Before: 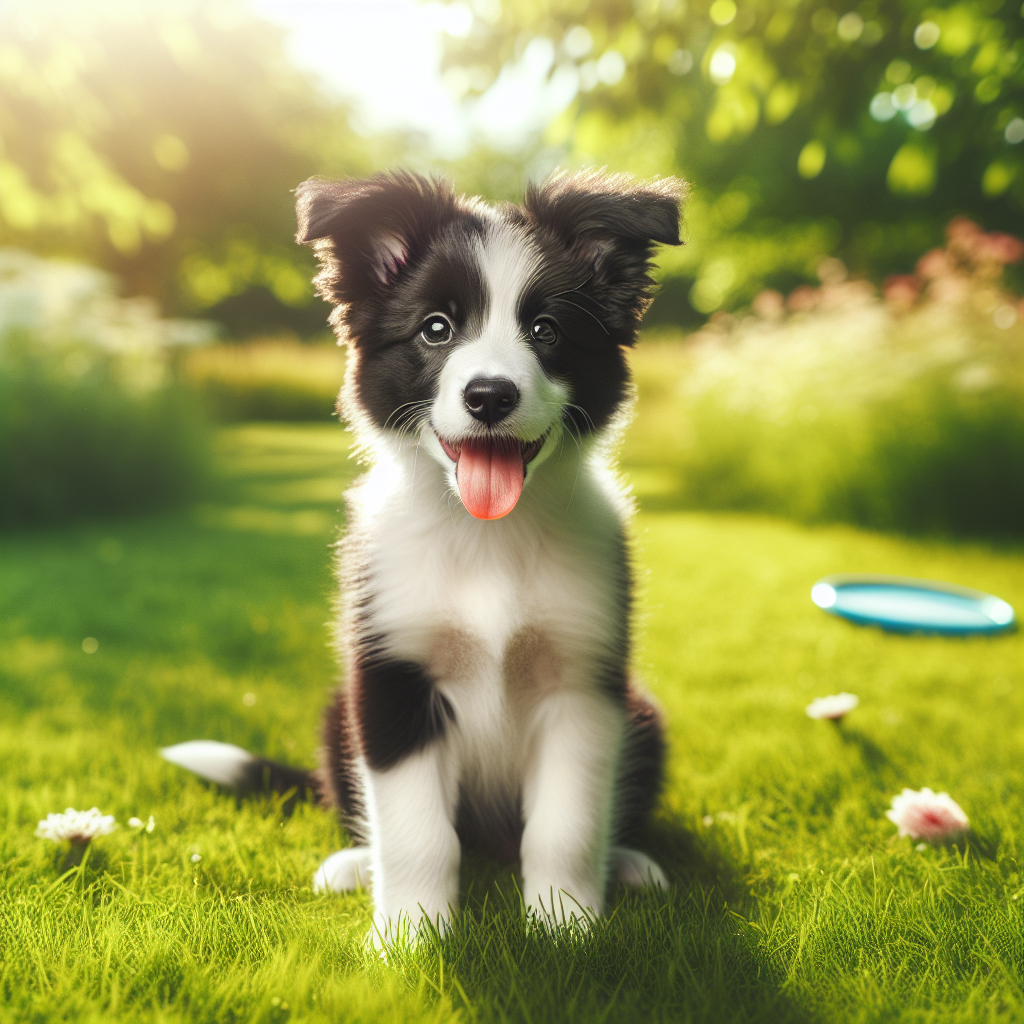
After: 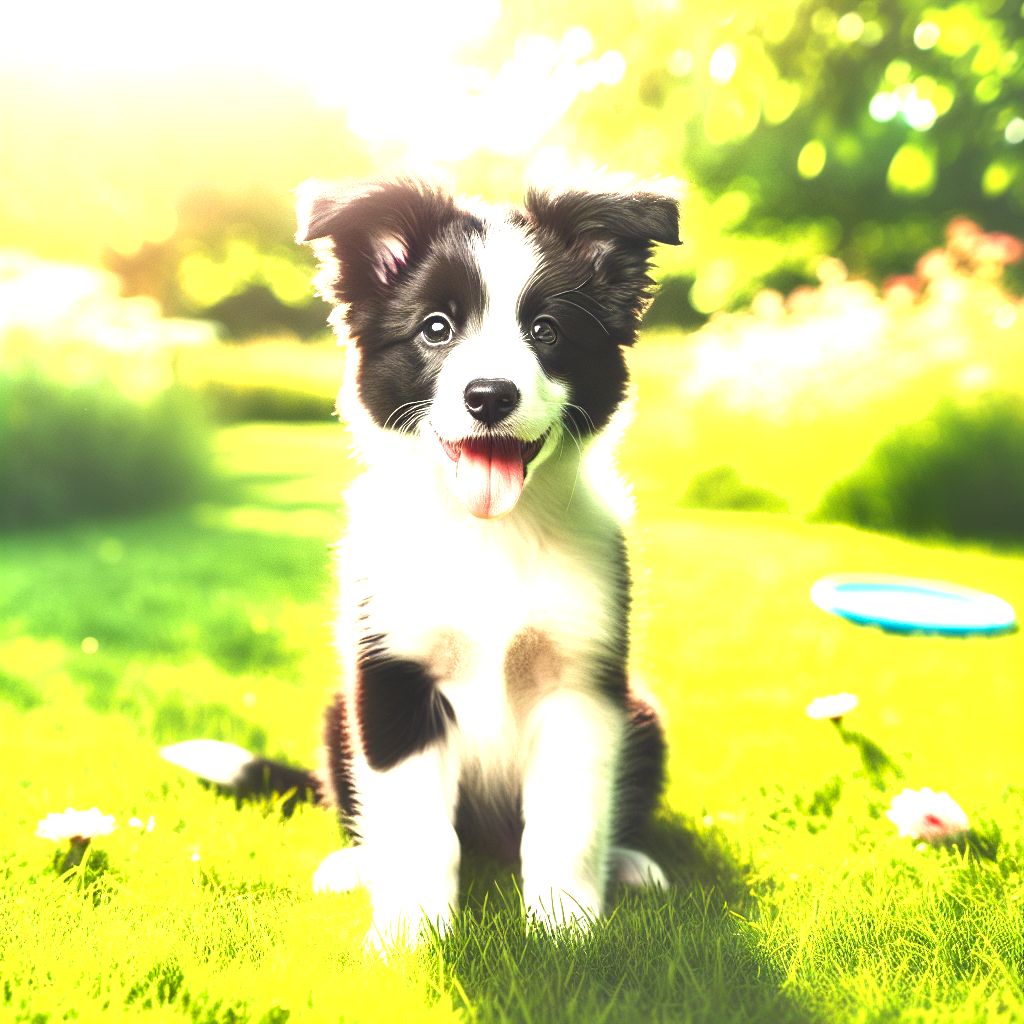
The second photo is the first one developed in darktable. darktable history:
shadows and highlights: shadows 36.76, highlights -27.77, soften with gaussian
exposure: exposure 1.992 EV, compensate highlight preservation false
